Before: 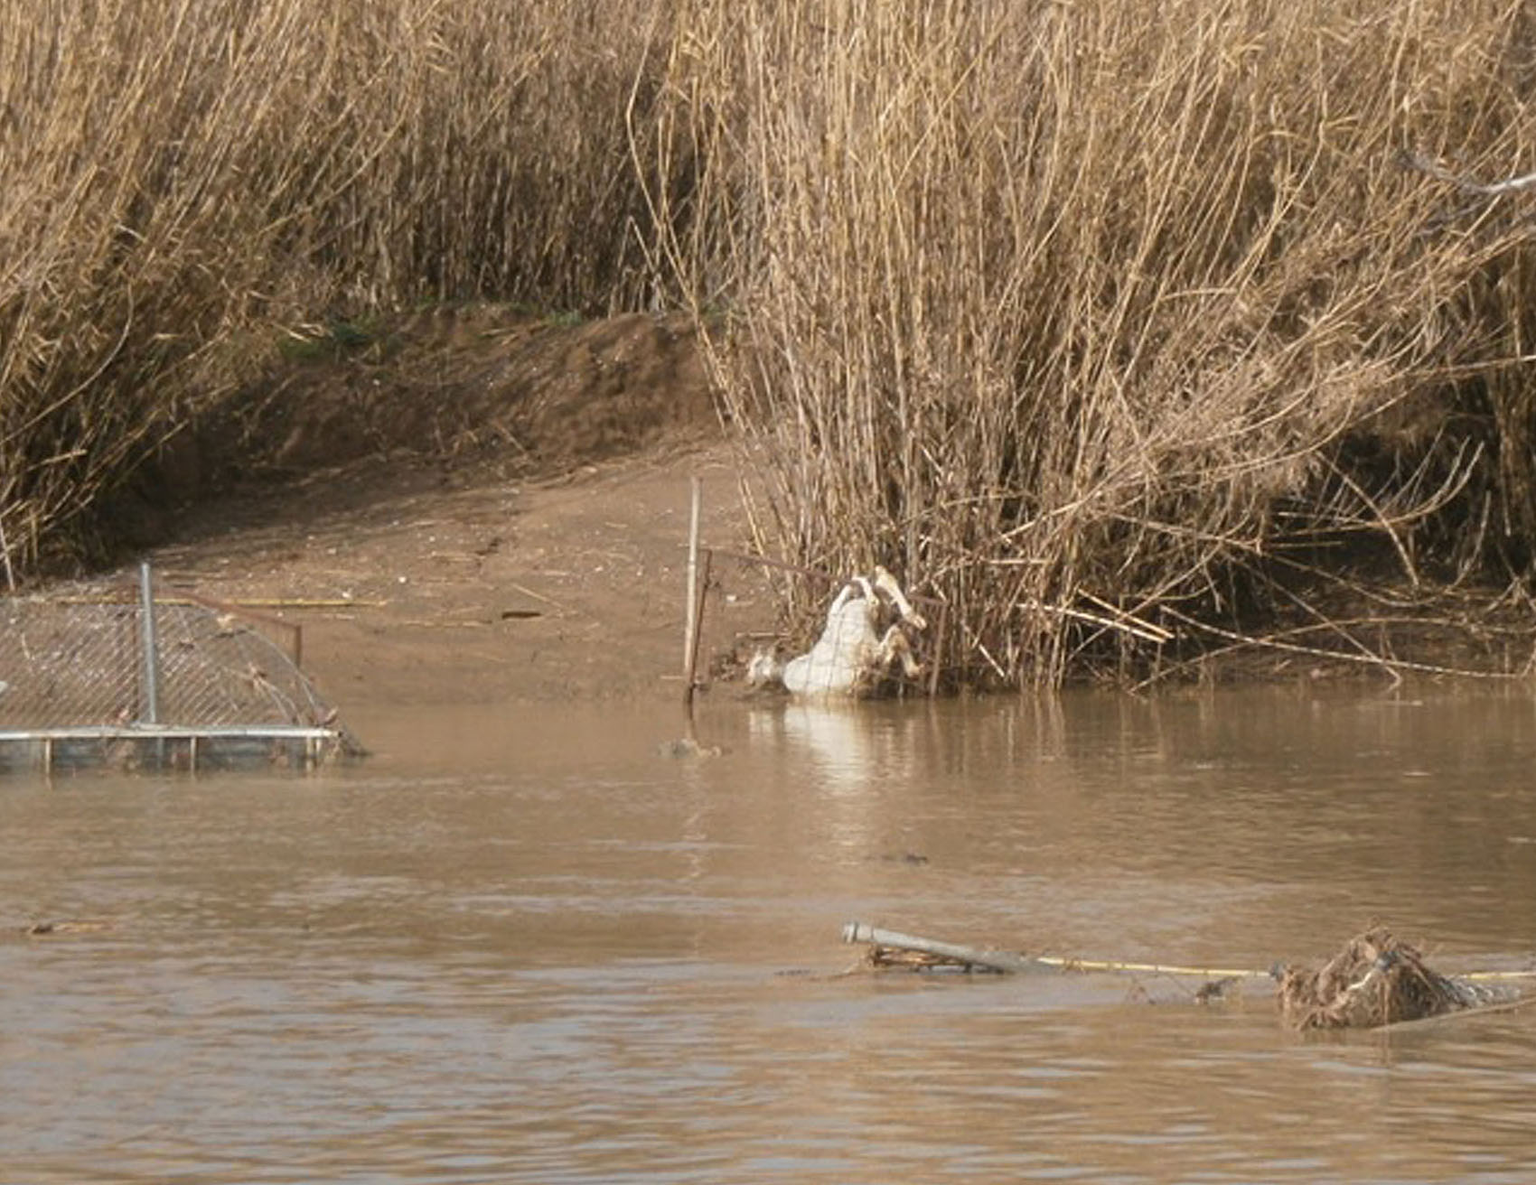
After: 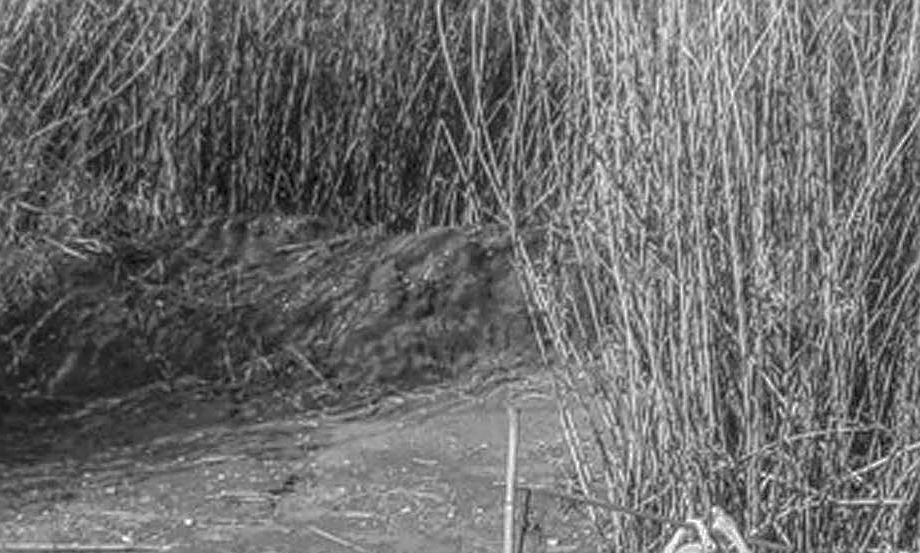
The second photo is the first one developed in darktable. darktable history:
sharpen: on, module defaults
crop: left 15.171%, top 9.175%, right 30.69%, bottom 48.648%
local contrast: highlights 20%, shadows 30%, detail 199%, midtone range 0.2
contrast brightness saturation: saturation -0.998
